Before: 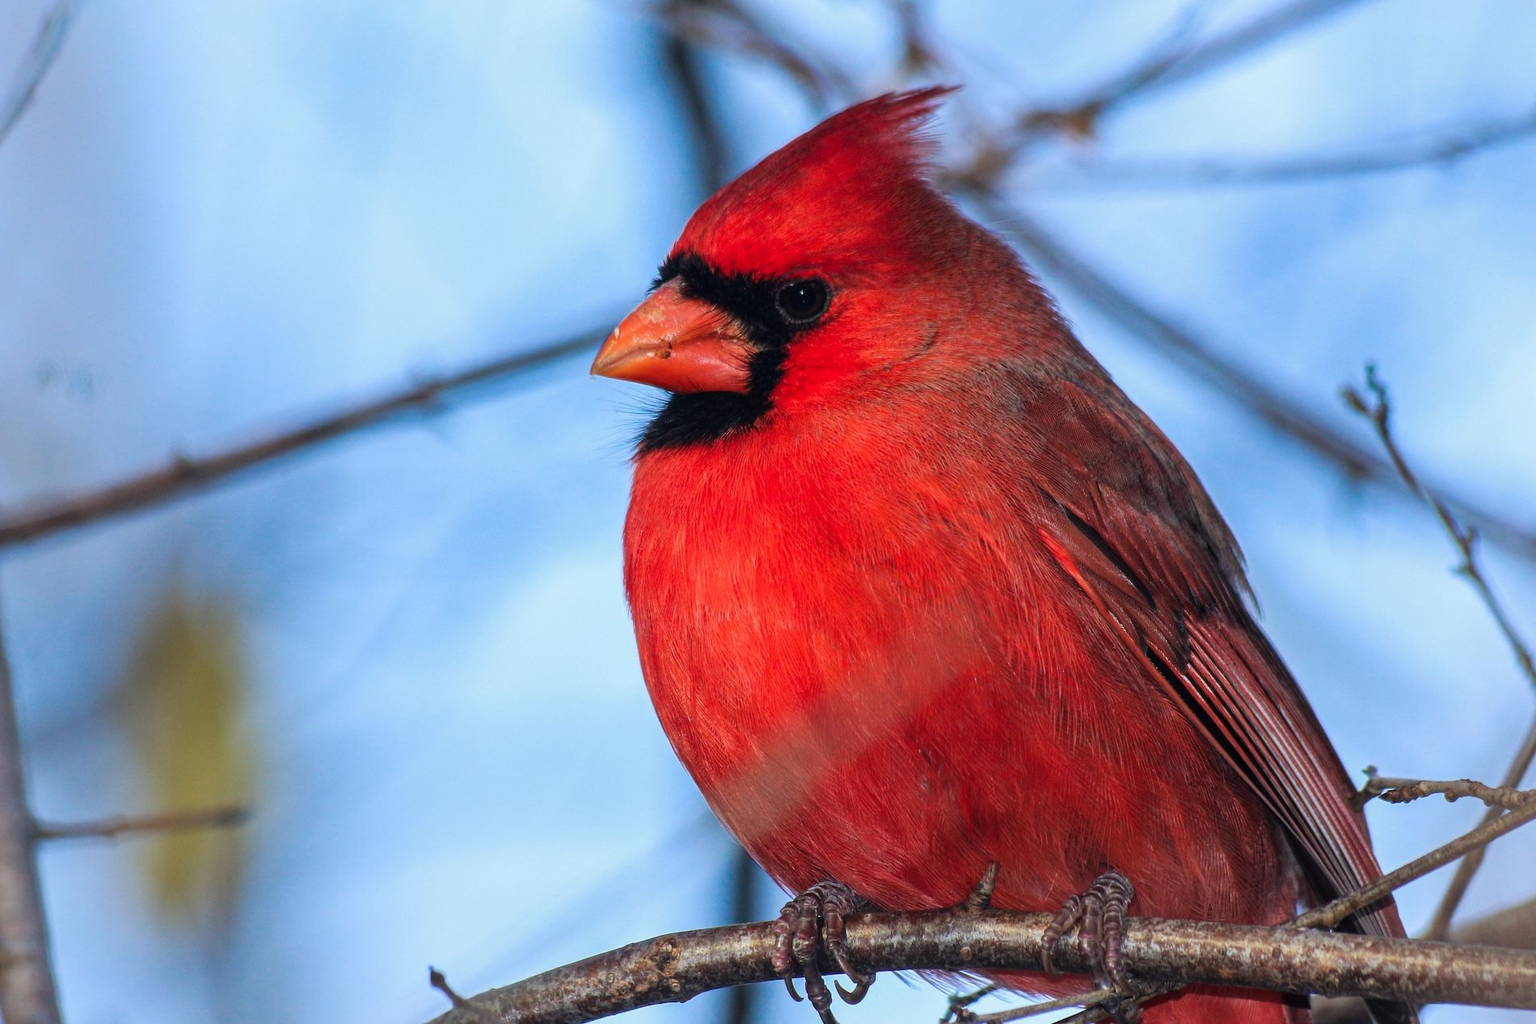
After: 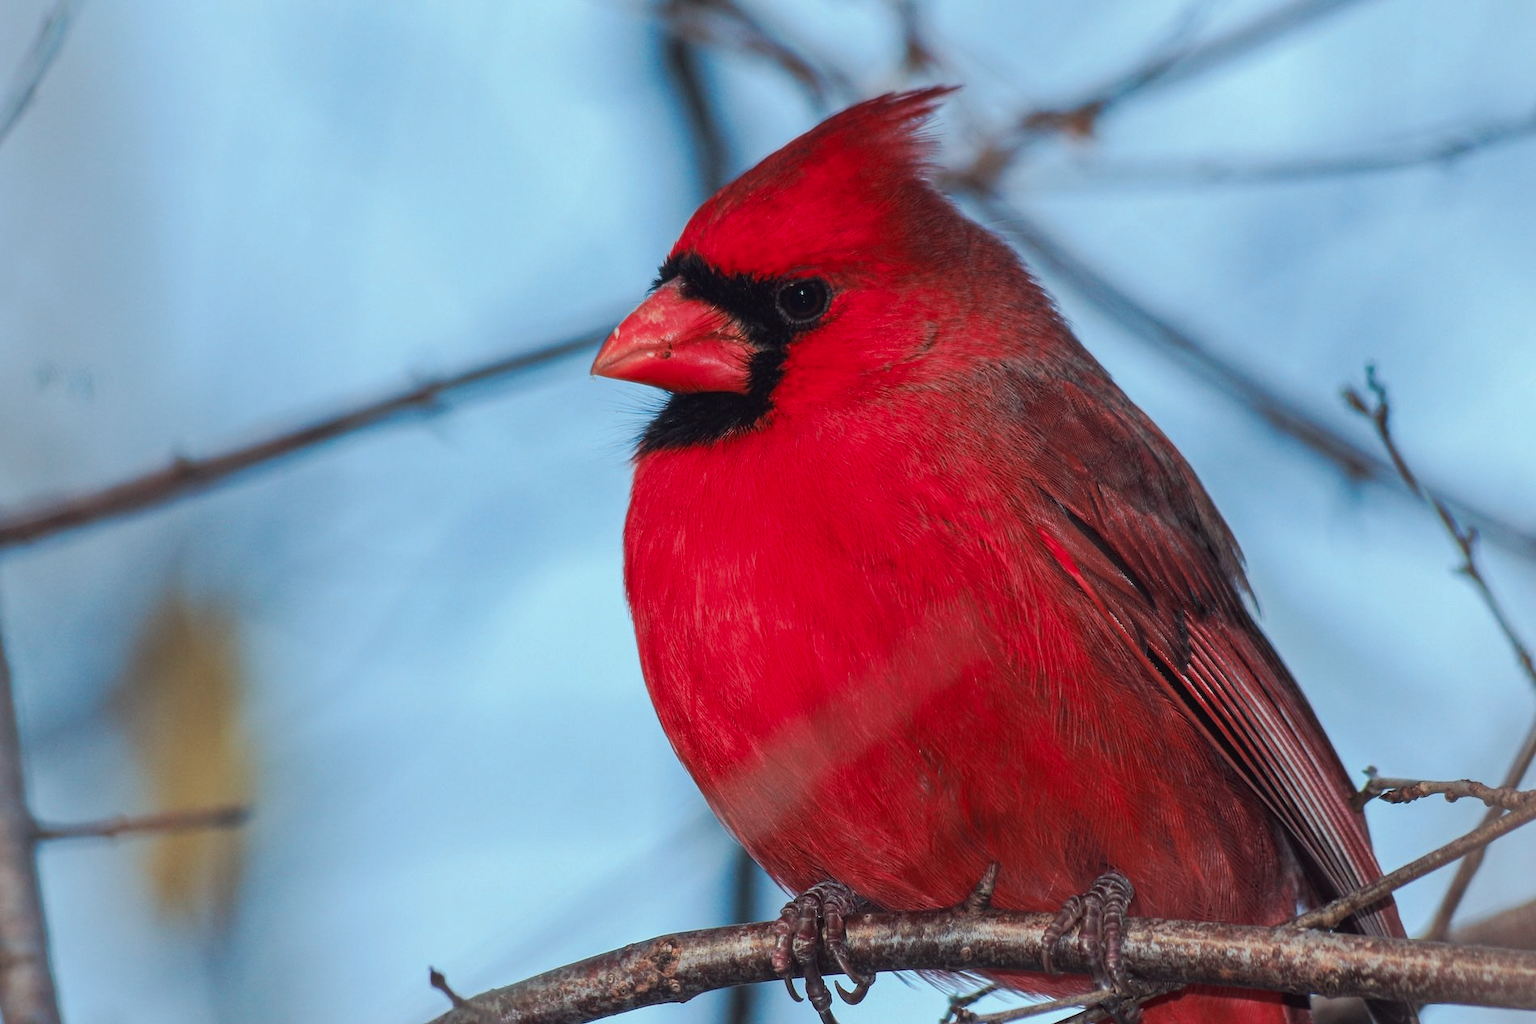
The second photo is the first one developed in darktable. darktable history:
tone curve: curves: ch0 [(0, 0) (0.003, 0.027) (0.011, 0.03) (0.025, 0.04) (0.044, 0.063) (0.069, 0.093) (0.1, 0.125) (0.136, 0.153) (0.177, 0.191) (0.224, 0.232) (0.277, 0.279) (0.335, 0.333) (0.399, 0.39) (0.468, 0.457) (0.543, 0.535) (0.623, 0.611) (0.709, 0.683) (0.801, 0.758) (0.898, 0.853) (1, 1)], preserve colors none
color look up table: target L [95.31, 94.37, 96.12, 92.56, 93.38, 91.69, 86.13, 83.46, 74.87, 75.08, 71.48, 67.97, 67.19, 60.63, 51.15, 10.96, 201.03, 89.2, 83.57, 73.16, 71.61, 62.44, 57.94, 53.06, 45.61, 49.26, 45.92, 32.11, 10.22, 75.93, 68.17, 64.83, 46.93, 40.94, 48.23, 52.36, 50.31, 29.21, 29.02, 26.54, 26.3, 15.14, 6.209, 91.94, 77.15, 68.69, 55.99, 46.69, 35.18], target a [-2.697, -21.77, -6.302, 1.445, -11.38, -30.94, -57.31, -69.74, -50.3, -52.78, 12.9, -5.315, -14.58, -14.36, -35.48, -12.11, 0, 9.793, 20.73, 36.86, 25.75, 58.32, 68.73, 72.28, 73.14, 37.8, 17.32, 55.39, 32.53, -6.464, 49.91, 56.89, 75.05, 68.36, 23.27, -1.334, 11.03, 56.83, 55.73, 25.87, 6.573, 1.161, 29.07, -47.78, -36.91, -6.118, -15.2, -29.03, -5.705], target b [37.91, 8.595, 93.7, 81.99, 92.33, 88.31, 40, 71.94, 2.916, 70.6, 70.89, 39.47, 13.51, 60.24, 26.8, 12.22, -0.001, 4.424, 42.57, 54, 20.53, 17.39, 37.63, 15.92, 36.82, 7.782, 32.96, 45.67, 17.12, -24.35, 0.719, -12.04, 20.43, -4.005, -13.5, -42.1, -47.84, -8.95, 22.35, -3.919, -43.43, -26.08, -50.68, -7.135, -19.56, -9.005, -38.08, -8.569, -2.068], num patches 49
